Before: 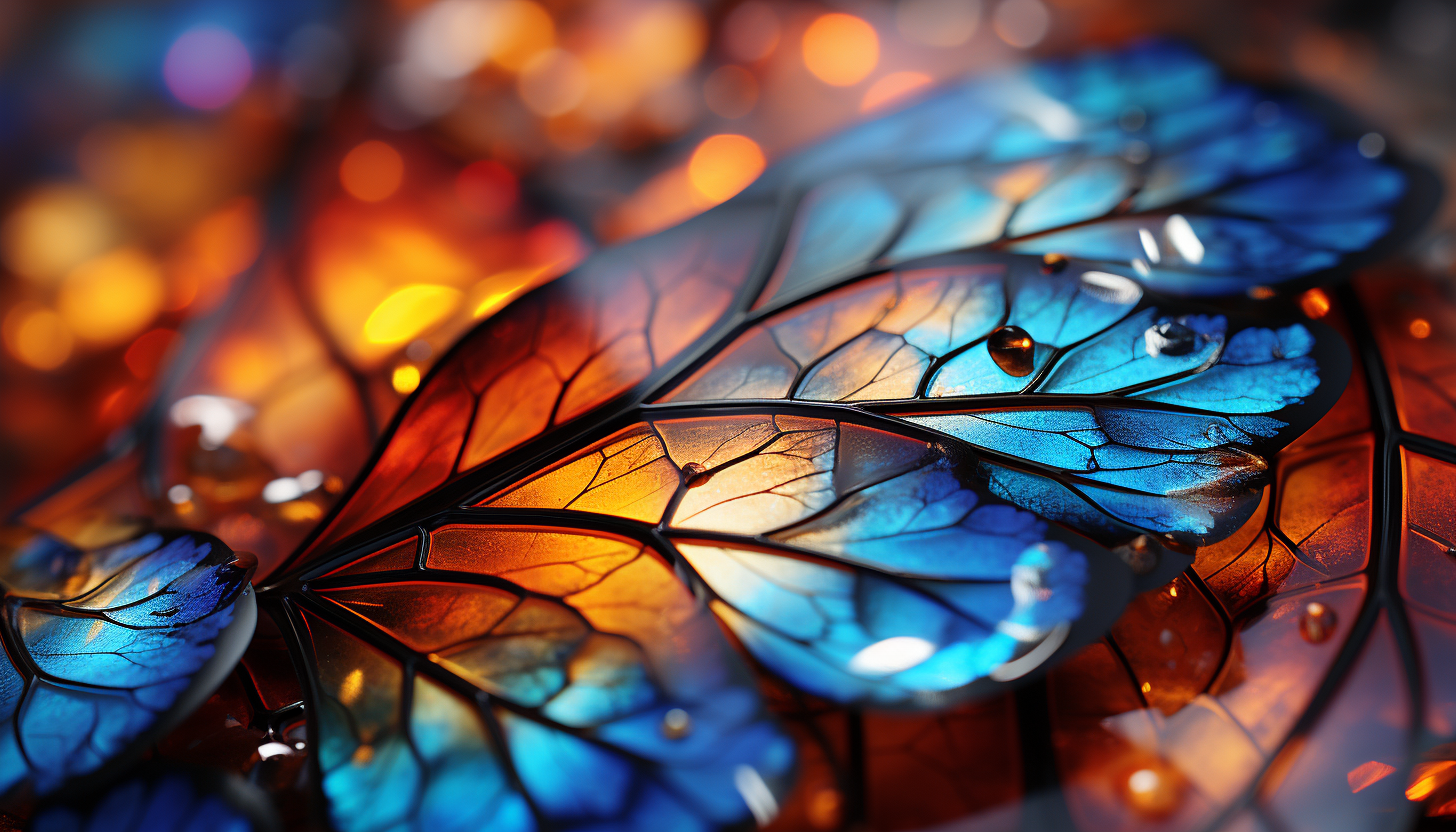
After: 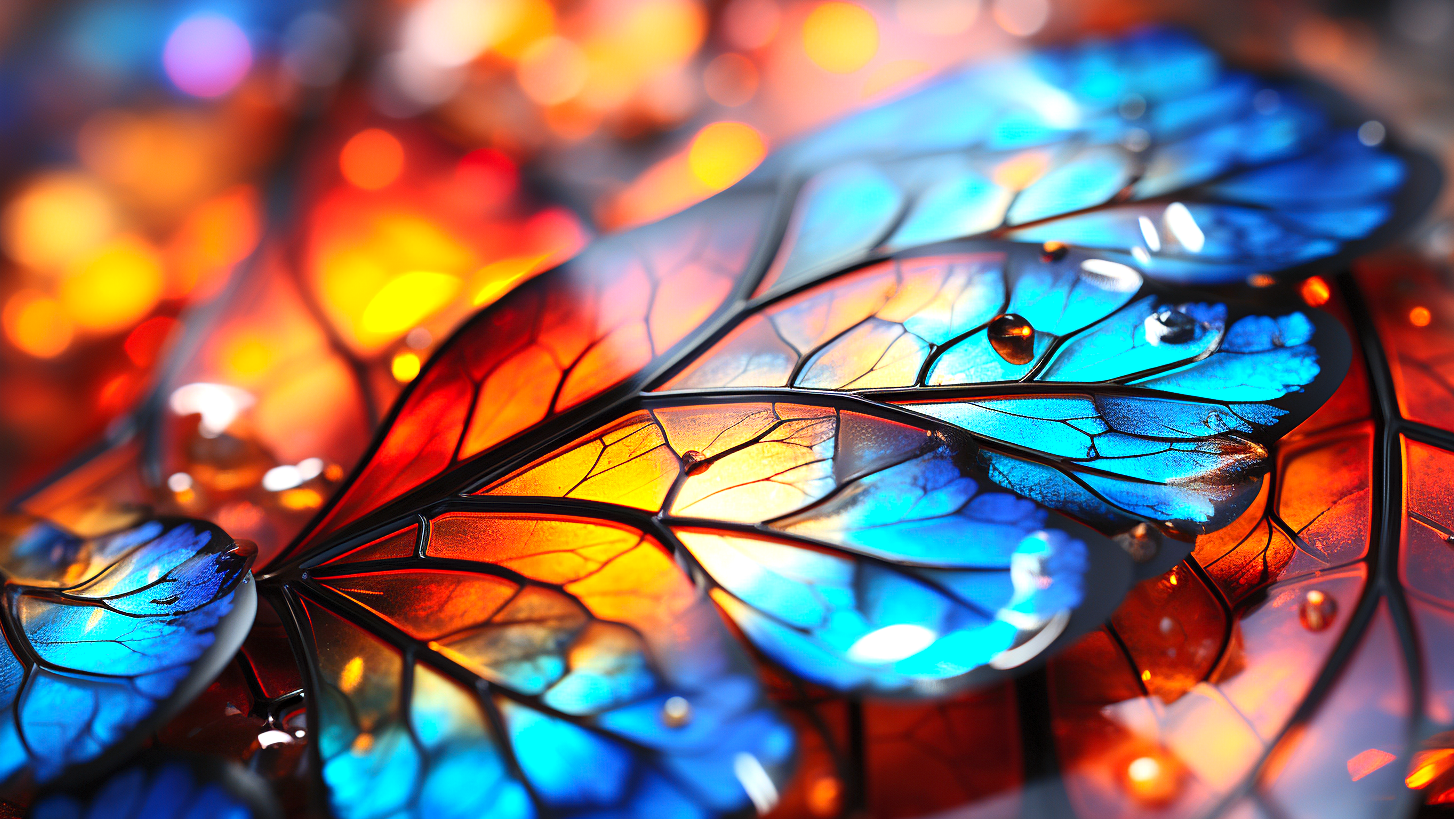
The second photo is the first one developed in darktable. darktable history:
crop: top 1.49%, right 0.104%
contrast brightness saturation: contrast 0.202, brightness 0.166, saturation 0.228
exposure: exposure 0.766 EV, compensate highlight preservation false
color correction: highlights b* -0.057, saturation 0.984
